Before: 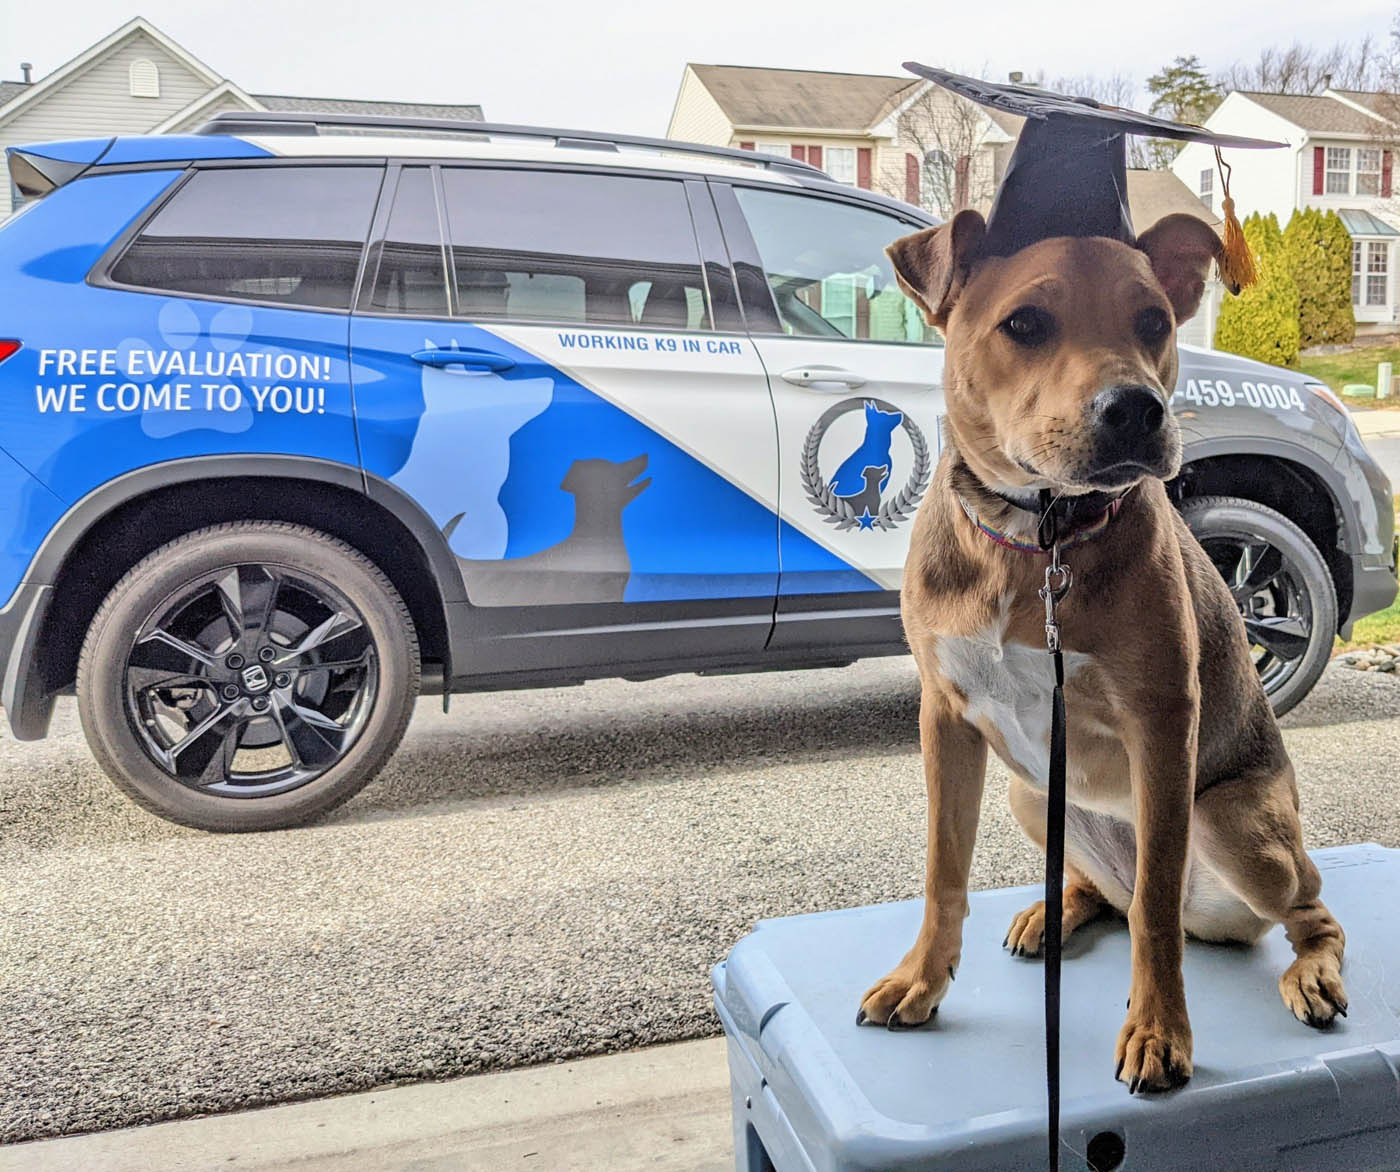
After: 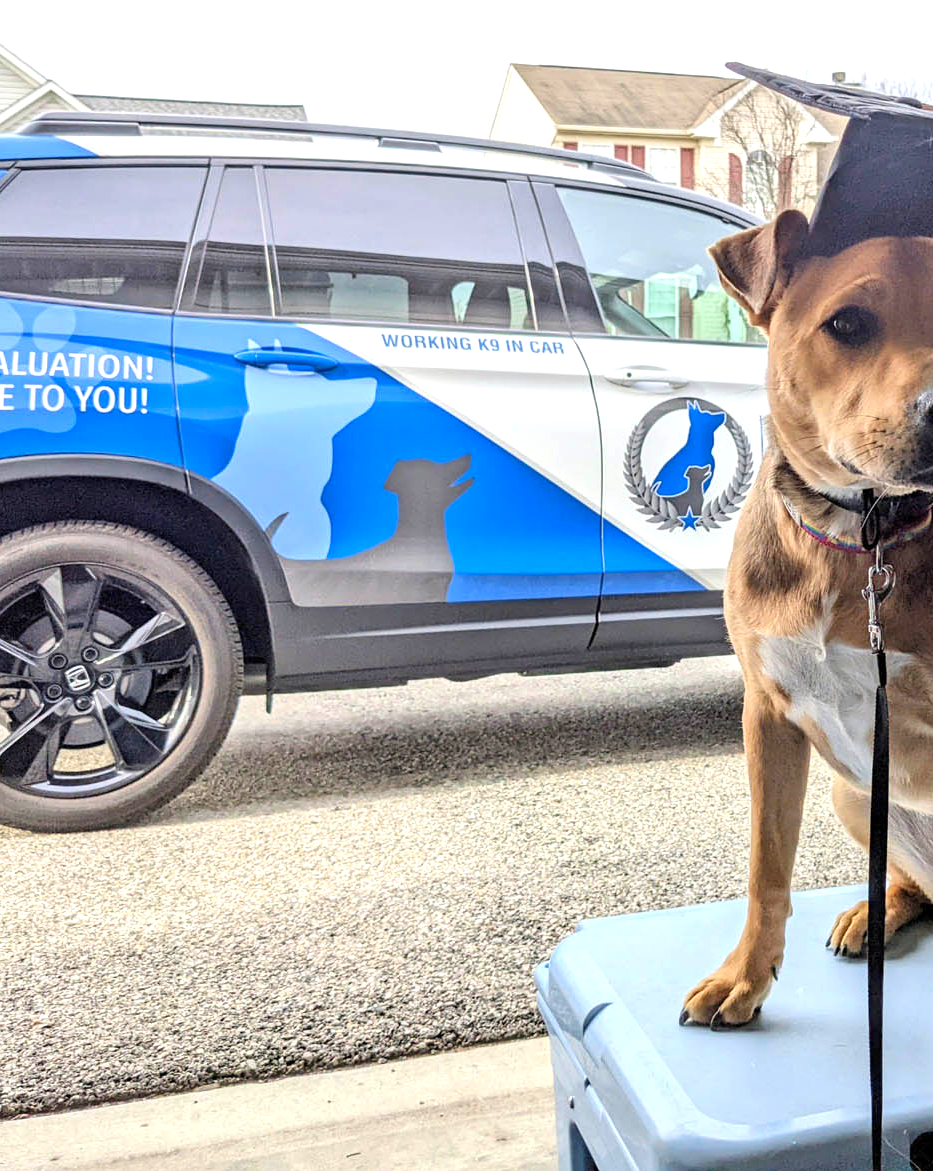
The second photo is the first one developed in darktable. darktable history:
exposure: black level correction 0.001, exposure 0.5 EV, compensate exposure bias true, compensate highlight preservation false
crop and rotate: left 12.648%, right 20.685%
color correction: saturation 1.1
